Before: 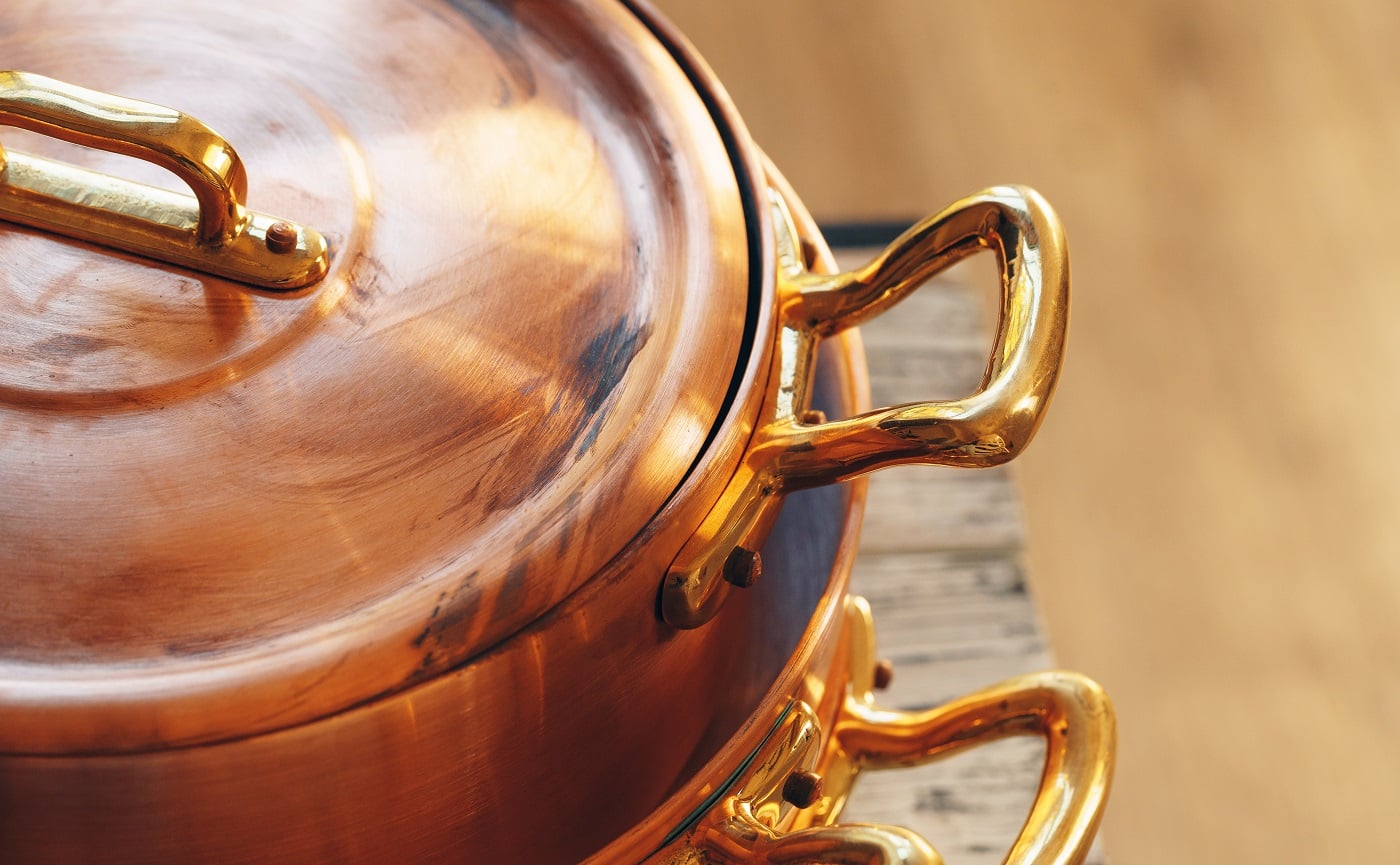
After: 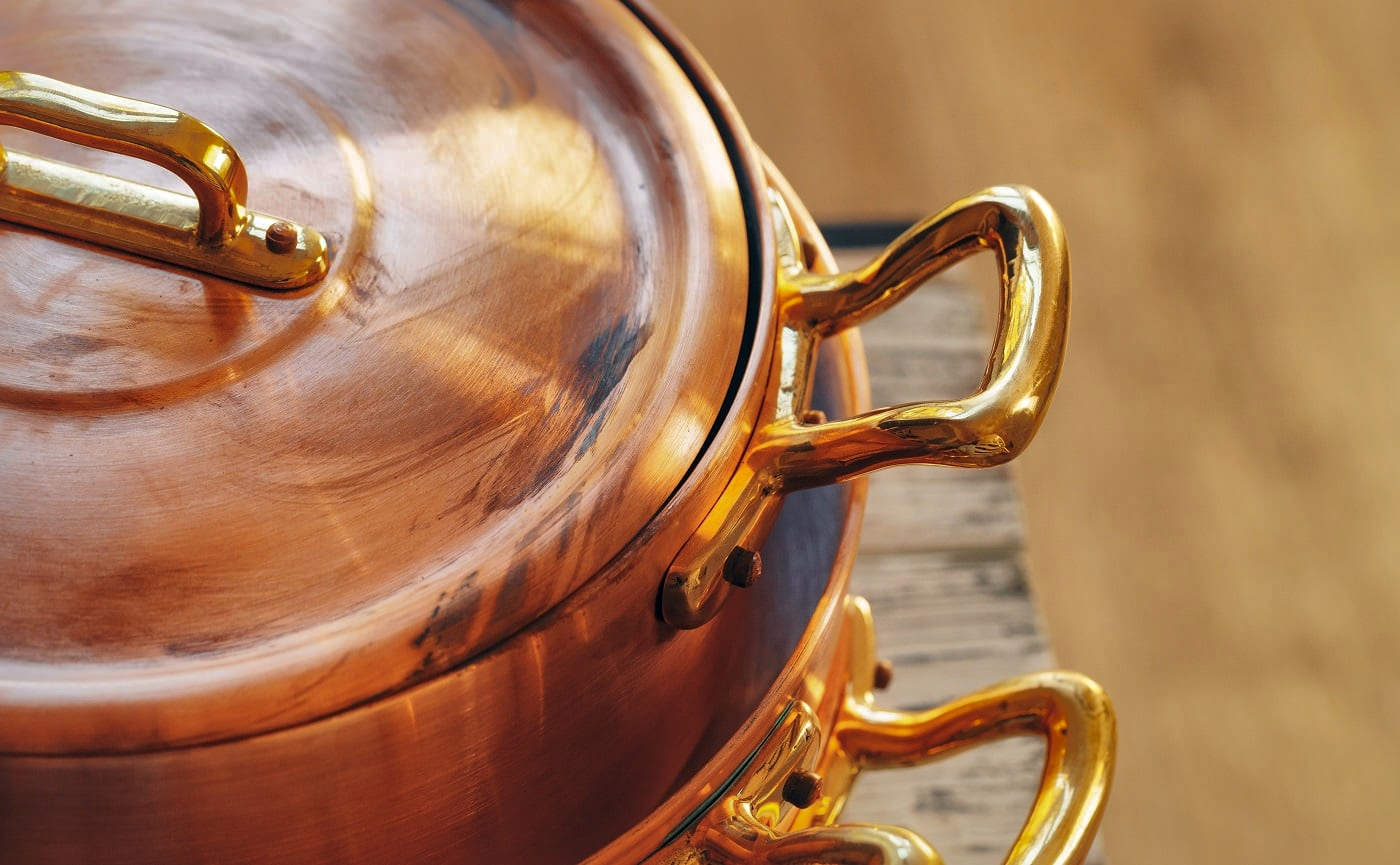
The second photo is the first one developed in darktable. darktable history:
local contrast: mode bilateral grid, contrast 20, coarseness 50, detail 130%, midtone range 0.2
shadows and highlights: shadows 25, highlights -70
